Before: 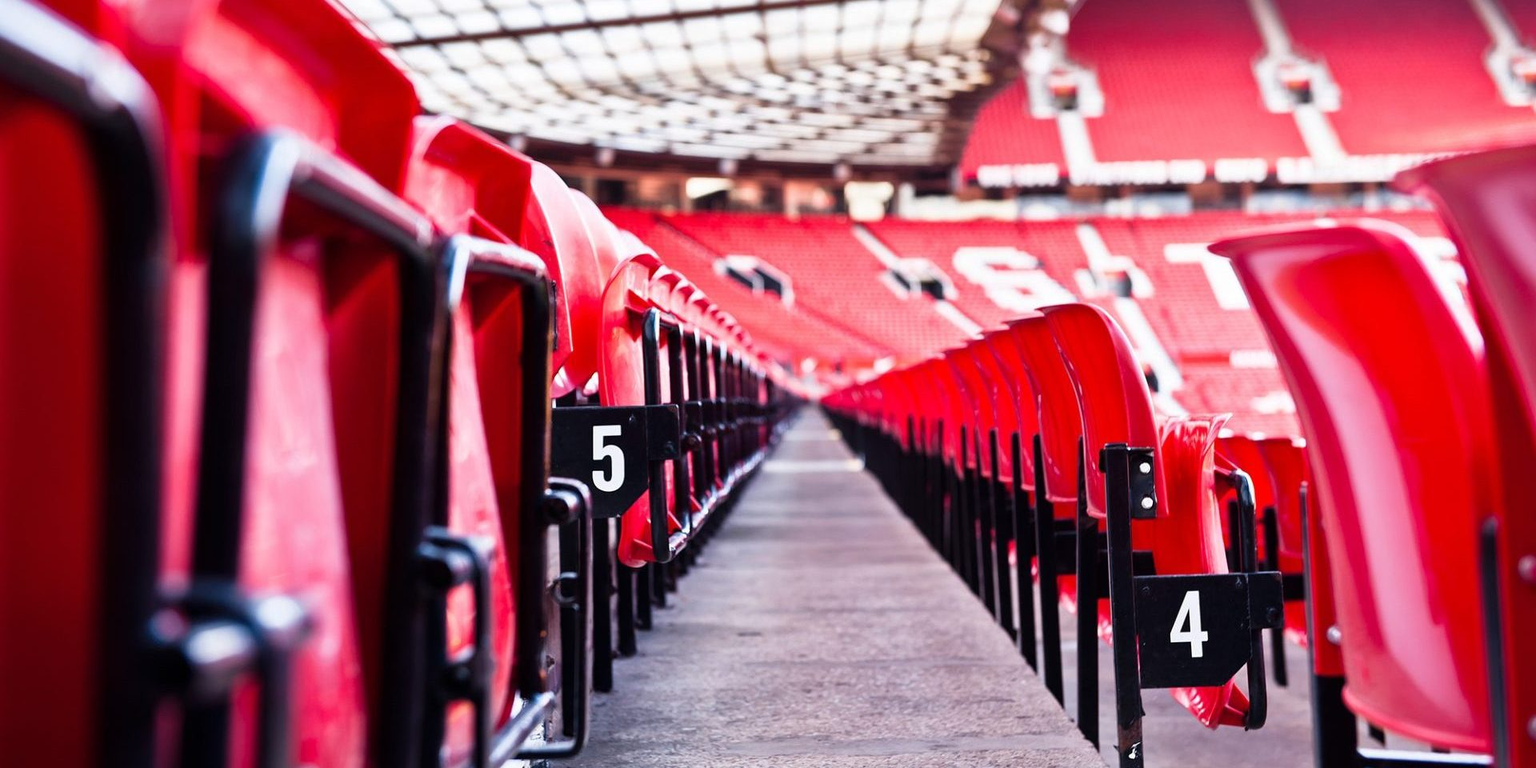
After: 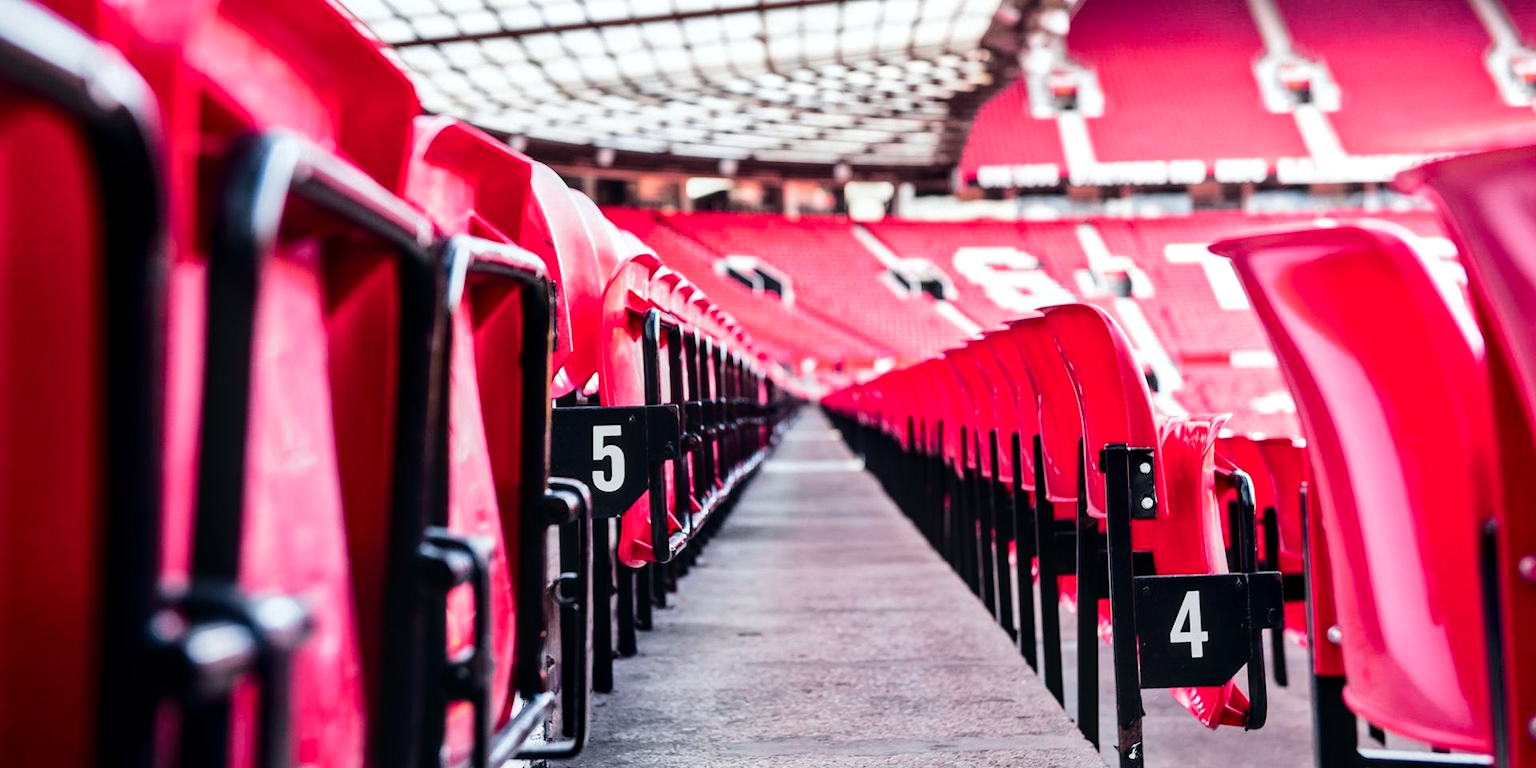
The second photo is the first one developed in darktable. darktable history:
local contrast: on, module defaults
tone curve: curves: ch0 [(0, 0) (0.081, 0.044) (0.185, 0.145) (0.283, 0.273) (0.405, 0.449) (0.495, 0.554) (0.686, 0.743) (0.826, 0.853) (0.978, 0.988)]; ch1 [(0, 0) (0.147, 0.166) (0.321, 0.362) (0.371, 0.402) (0.423, 0.426) (0.479, 0.472) (0.505, 0.497) (0.521, 0.506) (0.551, 0.546) (0.586, 0.571) (0.625, 0.638) (0.68, 0.715) (1, 1)]; ch2 [(0, 0) (0.346, 0.378) (0.404, 0.427) (0.502, 0.498) (0.531, 0.517) (0.547, 0.526) (0.582, 0.571) (0.629, 0.626) (0.717, 0.678) (1, 1)], color space Lab, independent channels, preserve colors none
